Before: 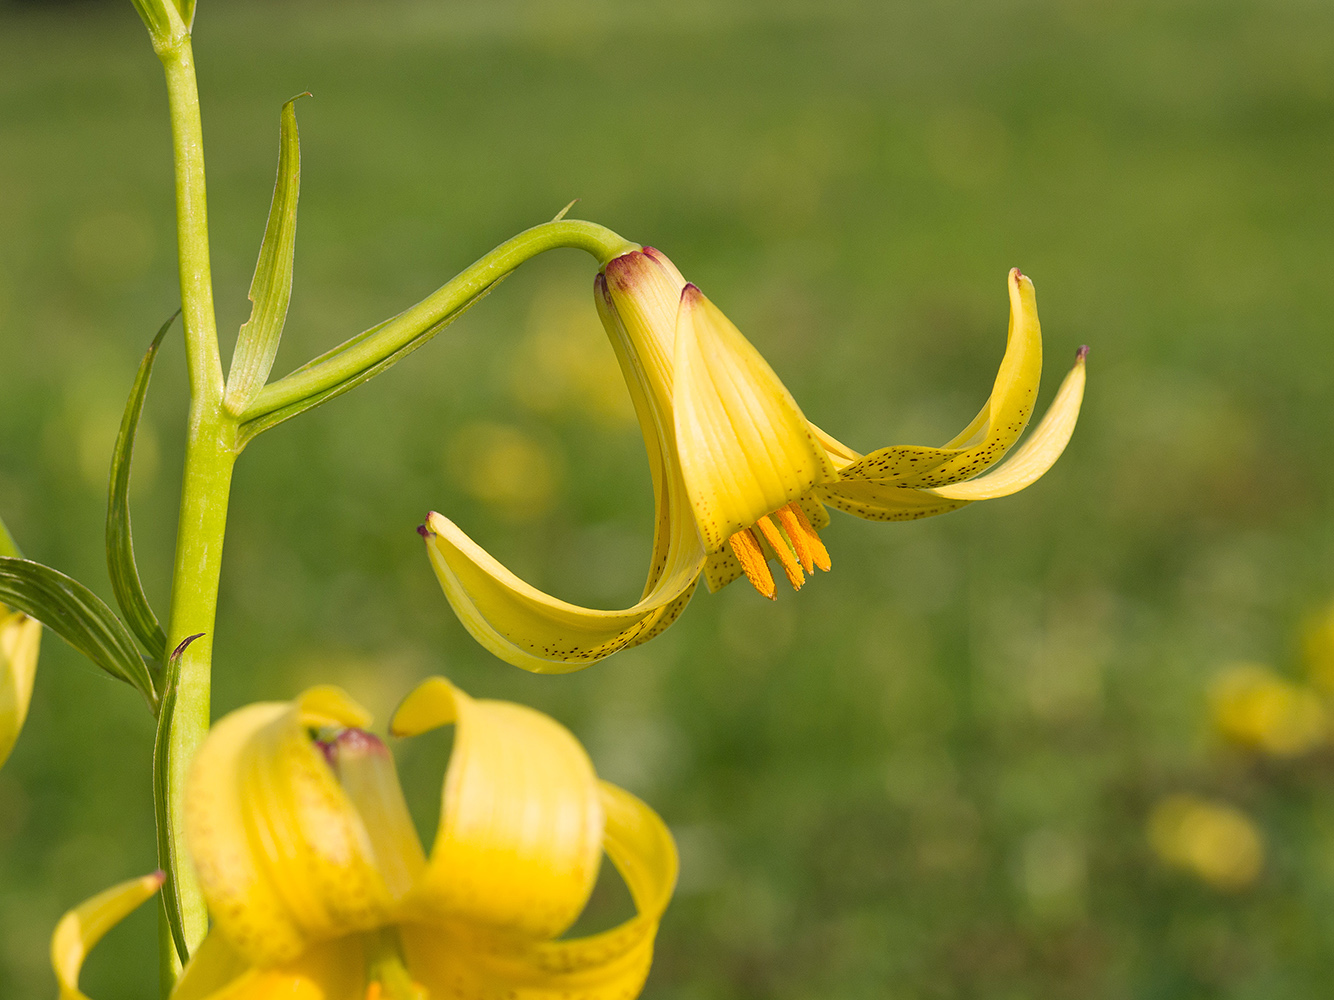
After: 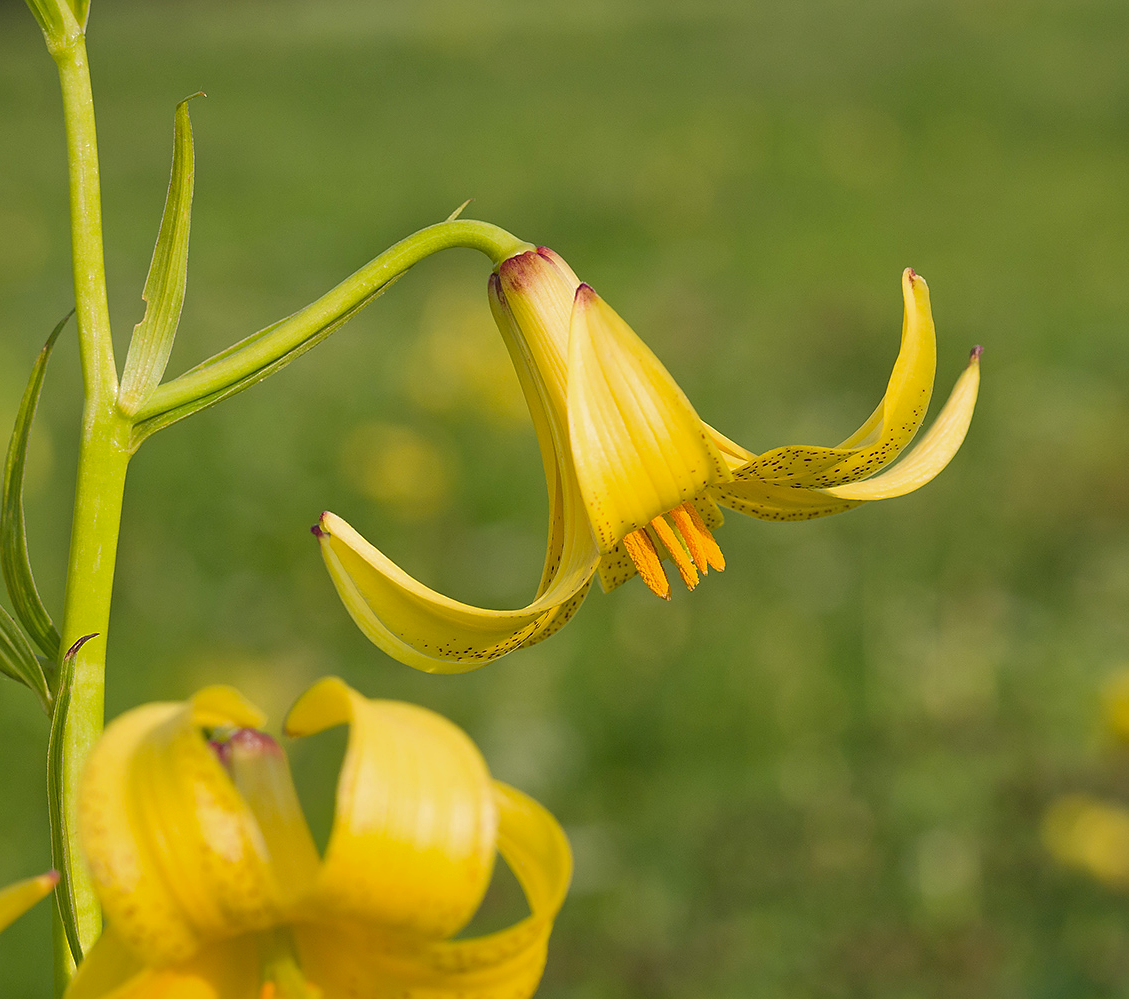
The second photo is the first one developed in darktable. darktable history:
crop: left 7.988%, right 7.373%
shadows and highlights: shadows 39.49, highlights -59.87
sharpen: radius 1.014, threshold 0.857
